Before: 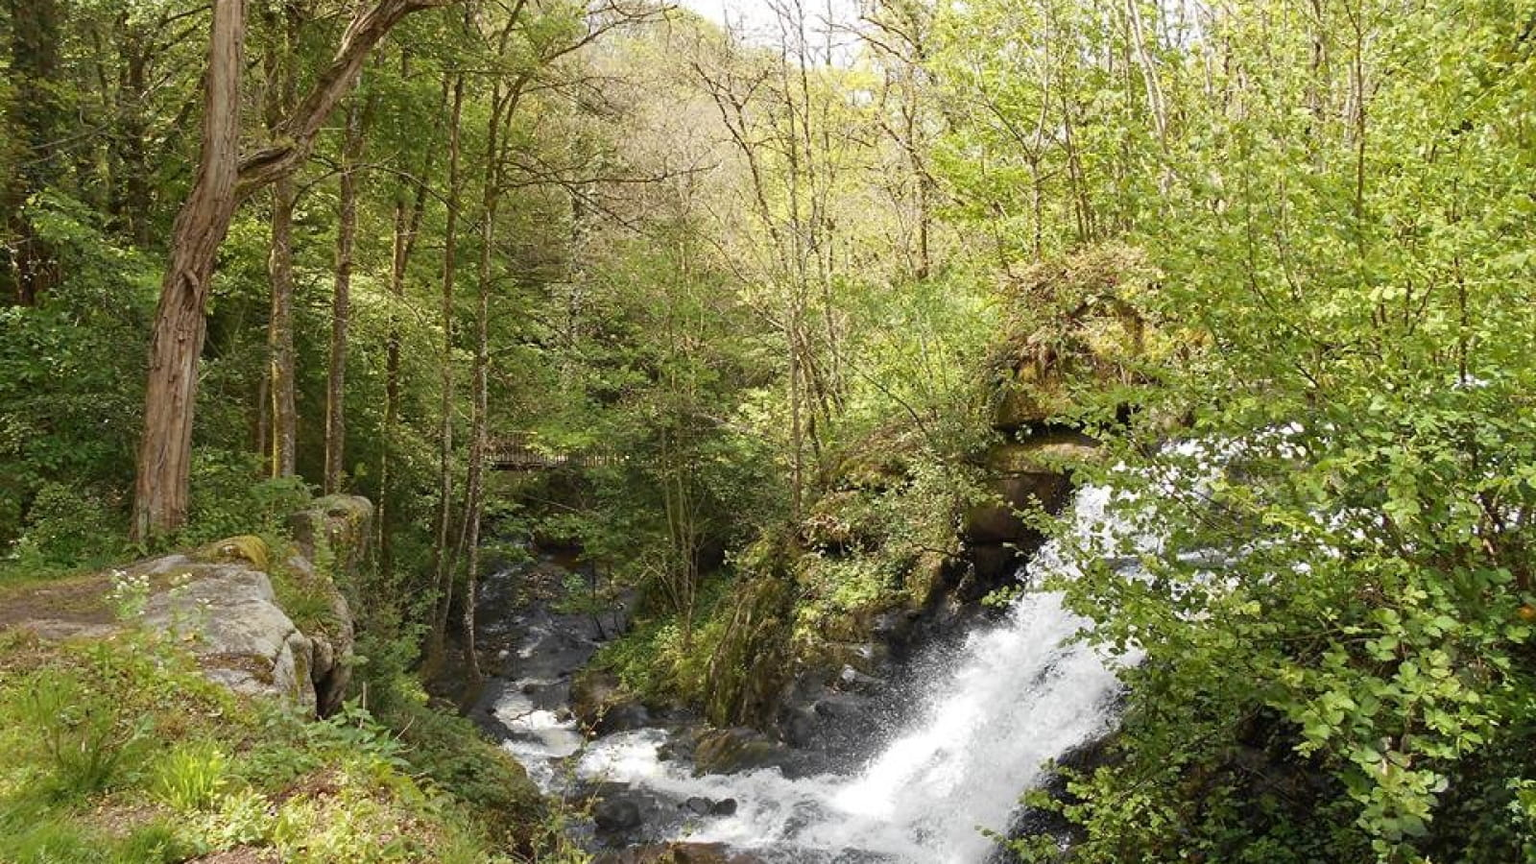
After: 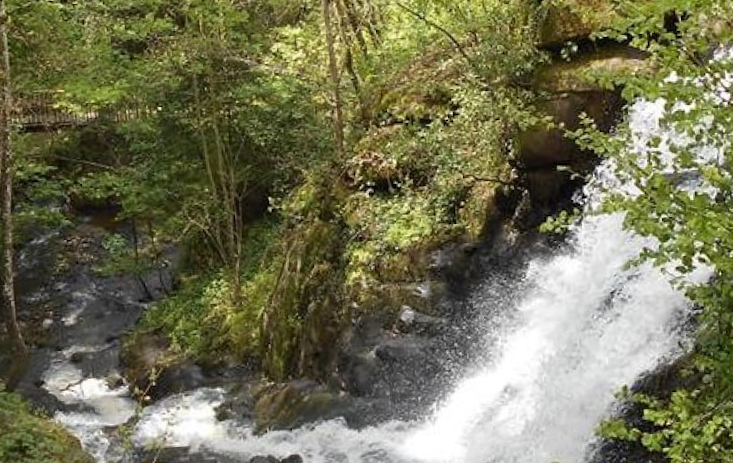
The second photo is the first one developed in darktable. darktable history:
crop: left 29.672%, top 41.786%, right 20.851%, bottom 3.487%
rotate and perspective: rotation -4.57°, crop left 0.054, crop right 0.944, crop top 0.087, crop bottom 0.914
